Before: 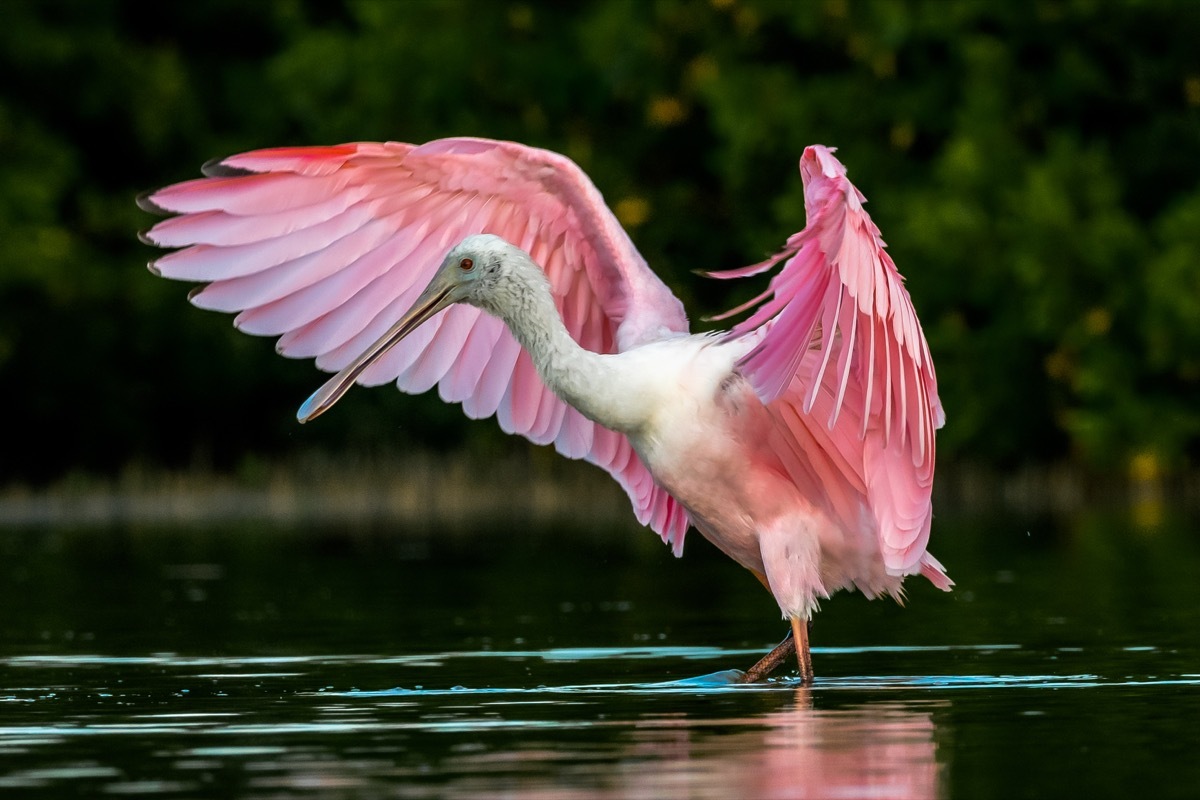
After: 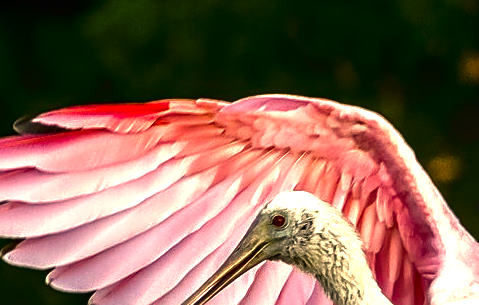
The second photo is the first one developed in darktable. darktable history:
local contrast: on, module defaults
sharpen: on, module defaults
color correction: highlights a* 14.78, highlights b* 30.98
crop: left 15.67%, top 5.445%, right 44.407%, bottom 56.31%
contrast brightness saturation: brightness -0.505
shadows and highlights: shadows 36.31, highlights -27.66, soften with gaussian
exposure: exposure 1.058 EV, compensate exposure bias true, compensate highlight preservation false
